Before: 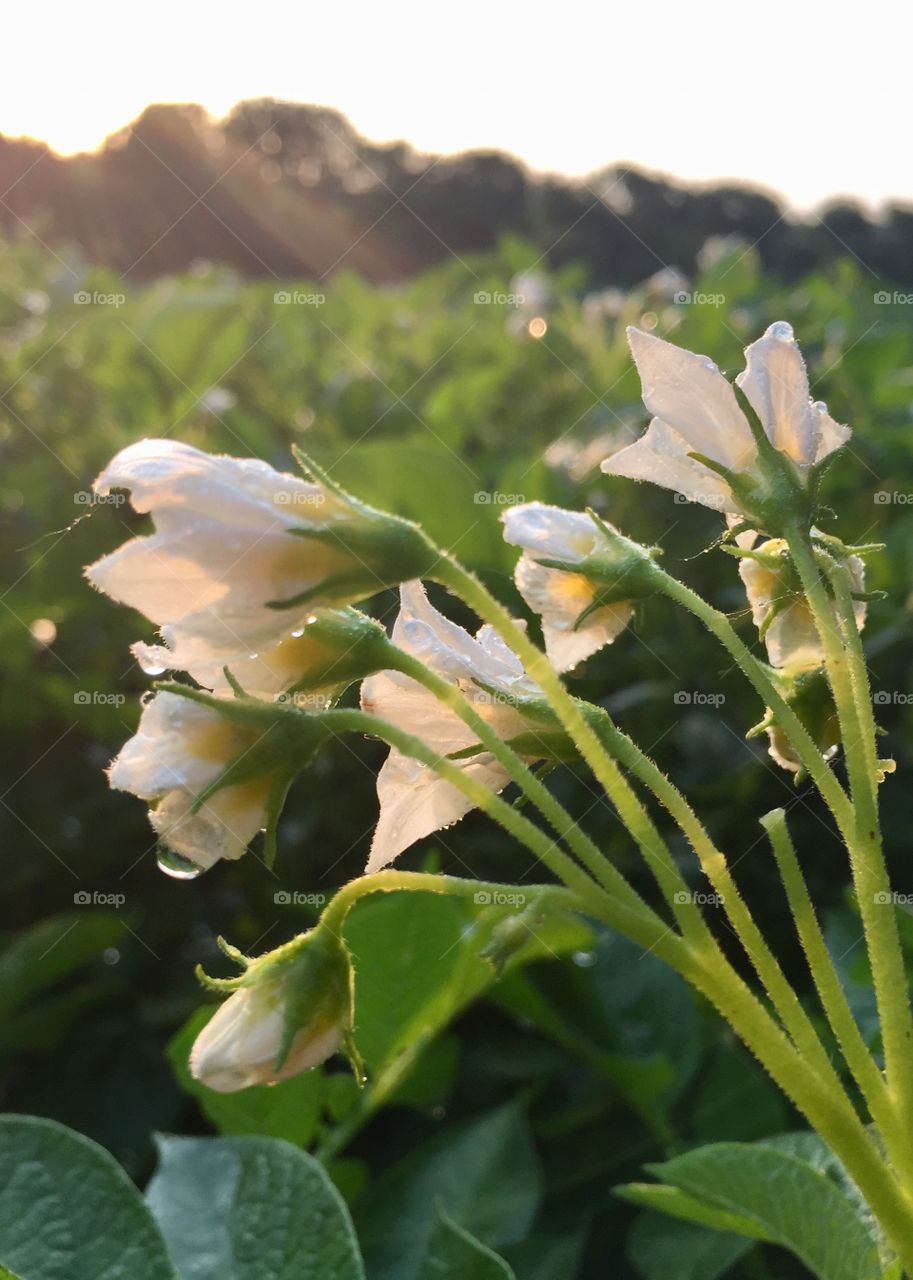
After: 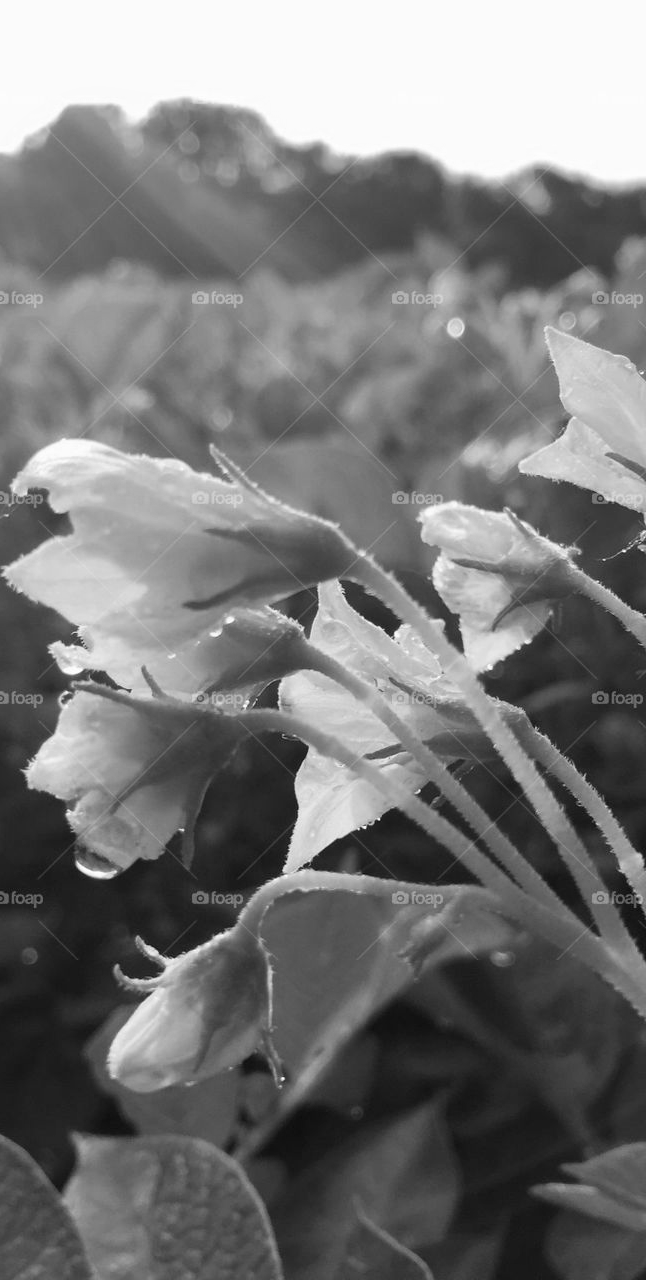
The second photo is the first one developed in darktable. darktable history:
crop and rotate: left 9.061%, right 20.142%
velvia: strength 75%
monochrome: on, module defaults
